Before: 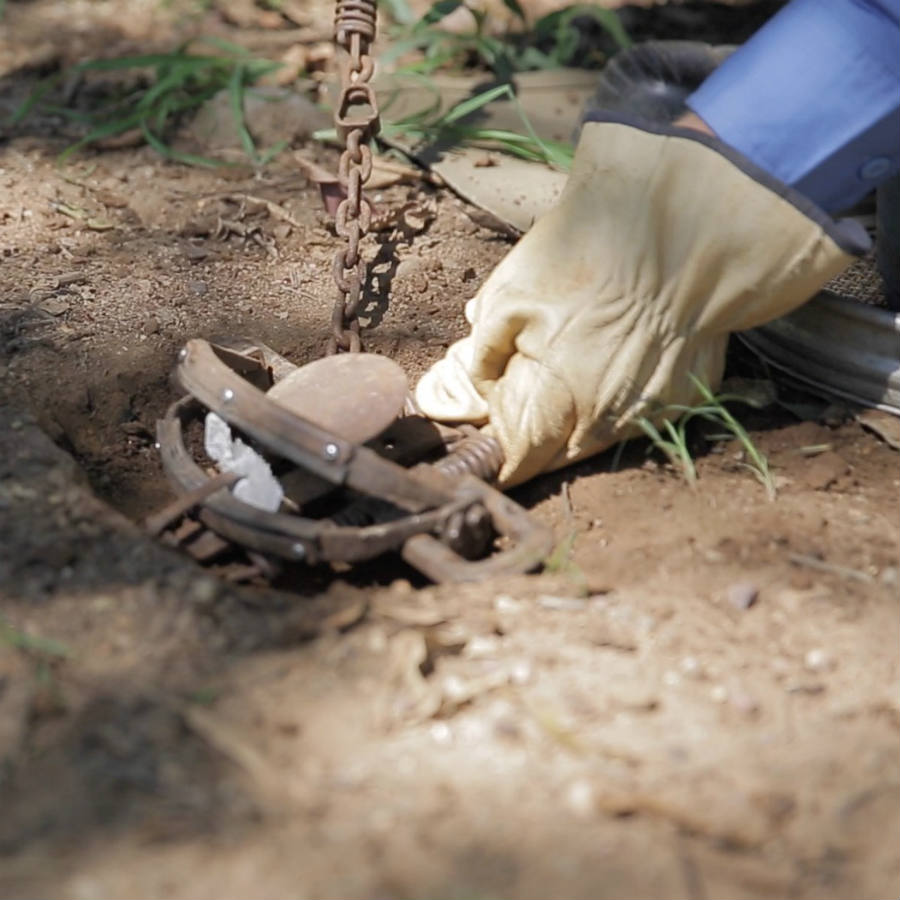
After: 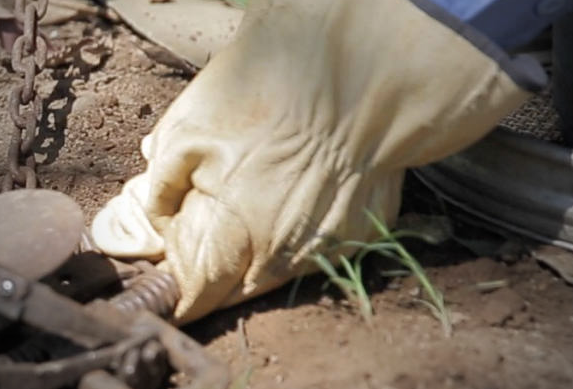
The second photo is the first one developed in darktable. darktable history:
vignetting: fall-off start 72.14%, fall-off radius 108.07%, brightness -0.713, saturation -0.488, center (-0.054, -0.359), width/height ratio 0.729
crop: left 36.005%, top 18.293%, right 0.31%, bottom 38.444%
